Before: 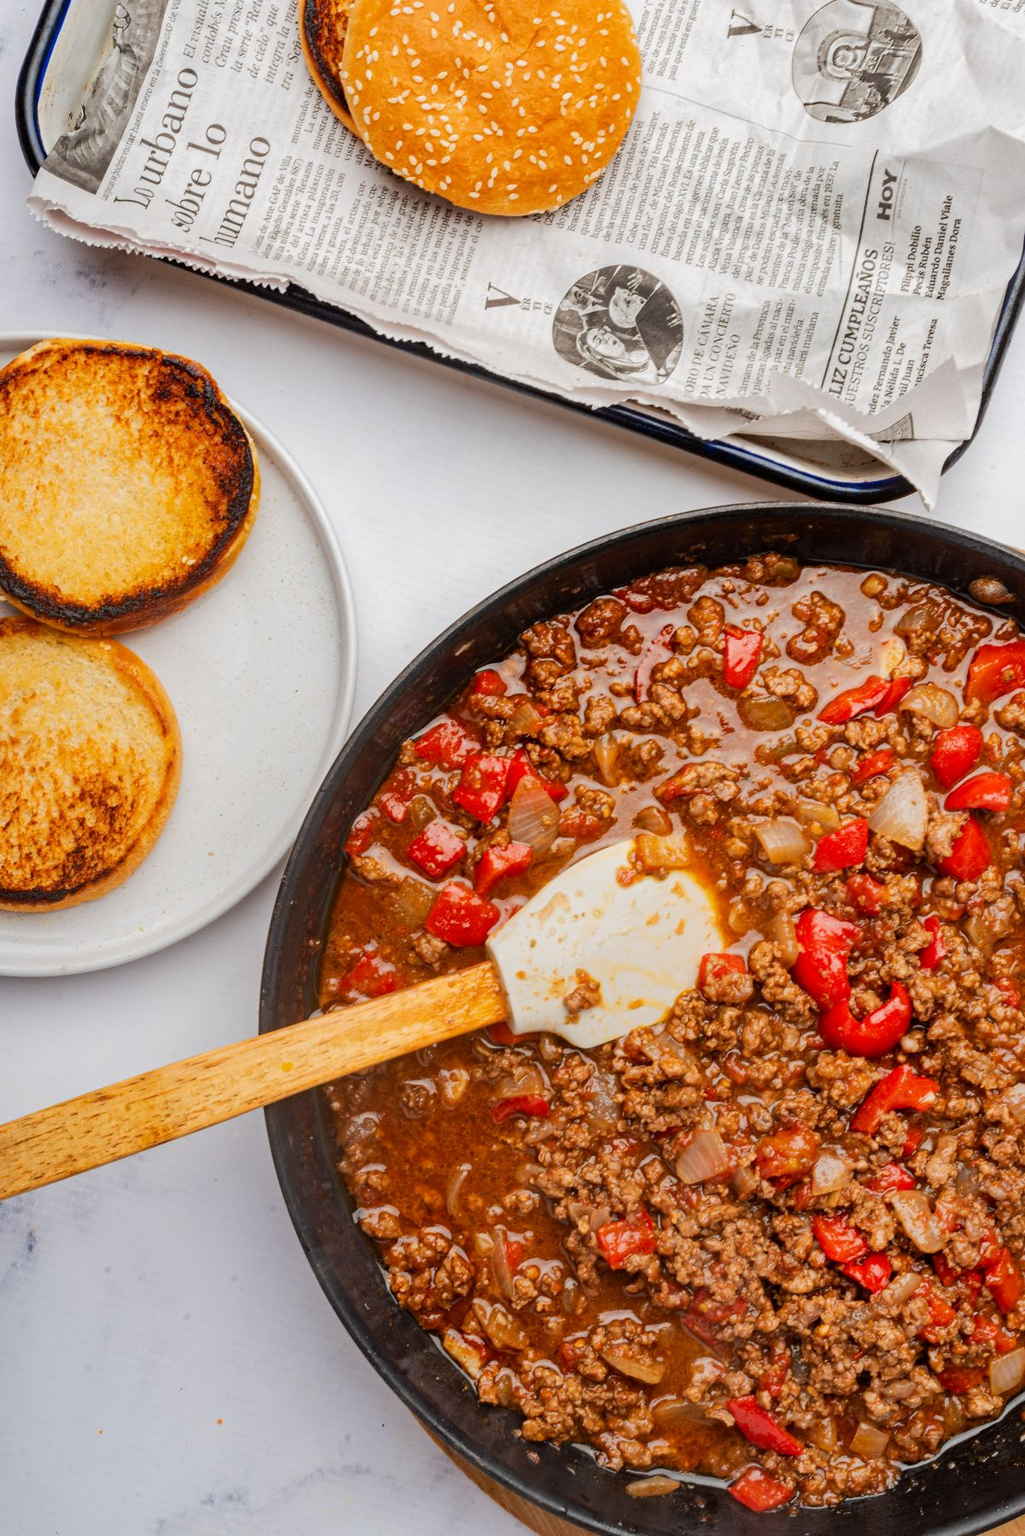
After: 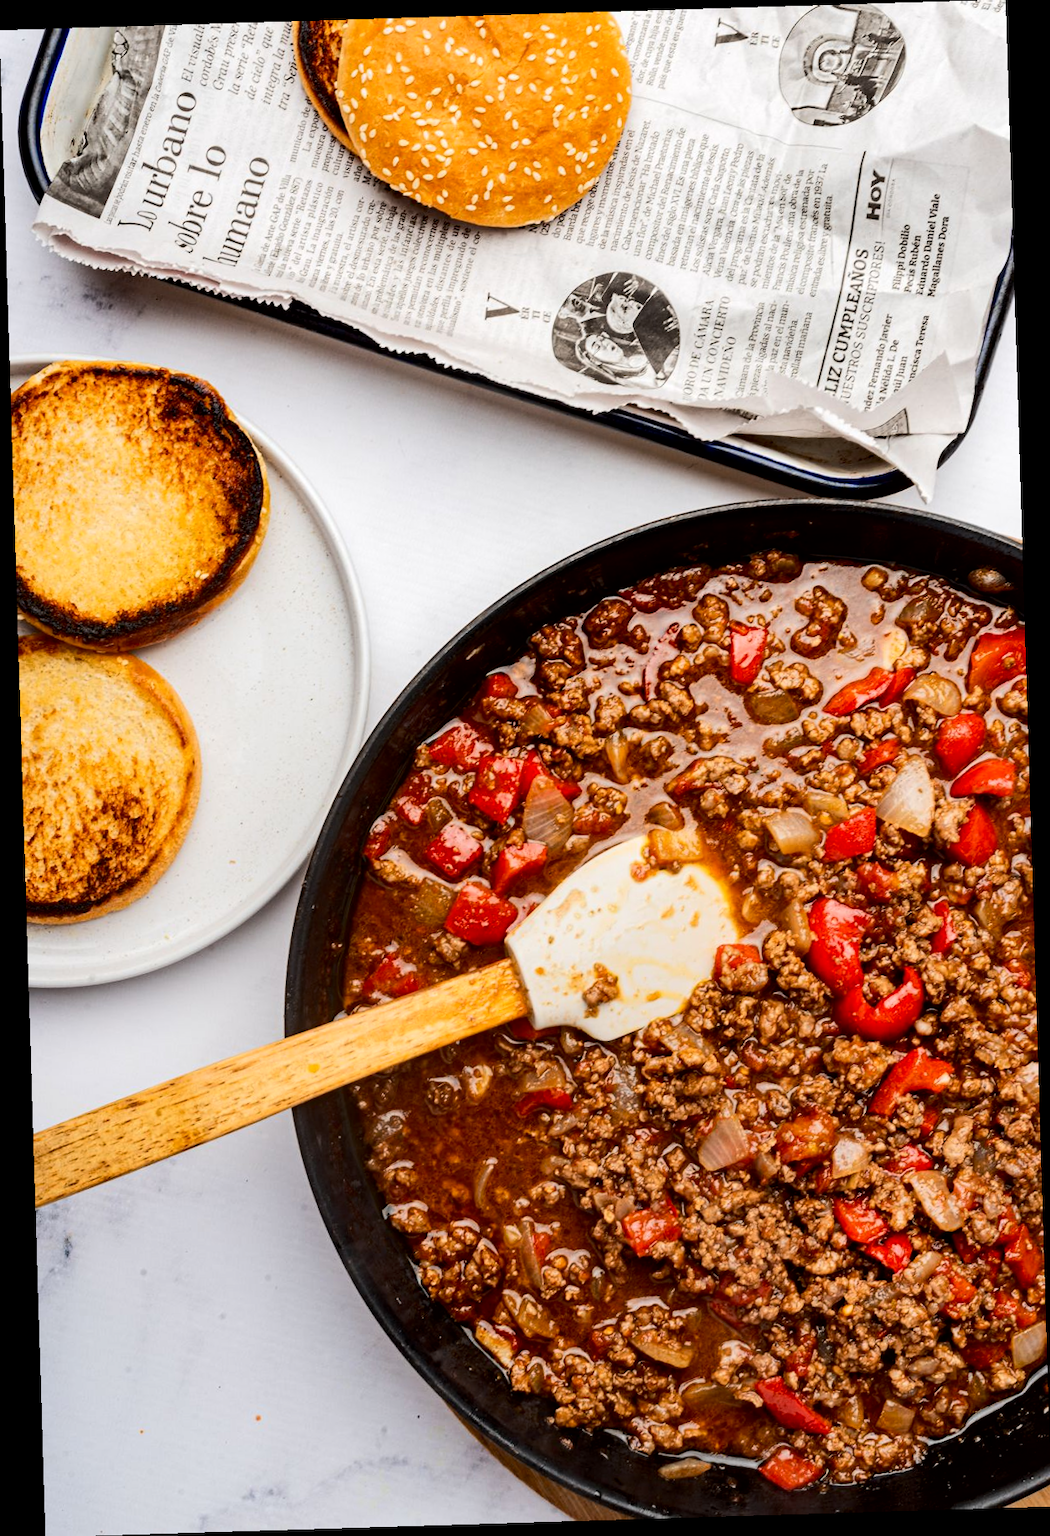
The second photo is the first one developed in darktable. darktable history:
contrast brightness saturation: contrast 0.15, brightness 0.05
rotate and perspective: rotation -1.75°, automatic cropping off
tone equalizer: -8 EV -0.75 EV, -7 EV -0.7 EV, -6 EV -0.6 EV, -5 EV -0.4 EV, -3 EV 0.4 EV, -2 EV 0.6 EV, -1 EV 0.7 EV, +0 EV 0.75 EV, edges refinement/feathering 500, mask exposure compensation -1.57 EV, preserve details no
exposure: black level correction 0.011, exposure -0.478 EV, compensate highlight preservation false
